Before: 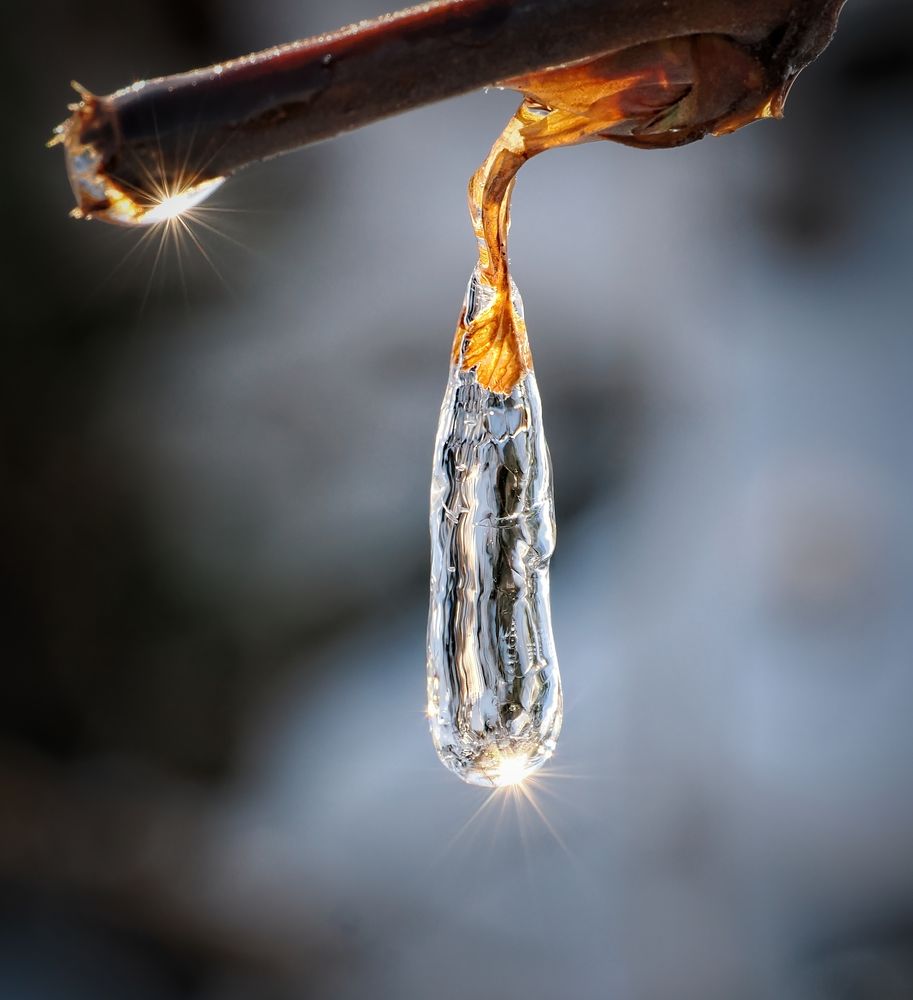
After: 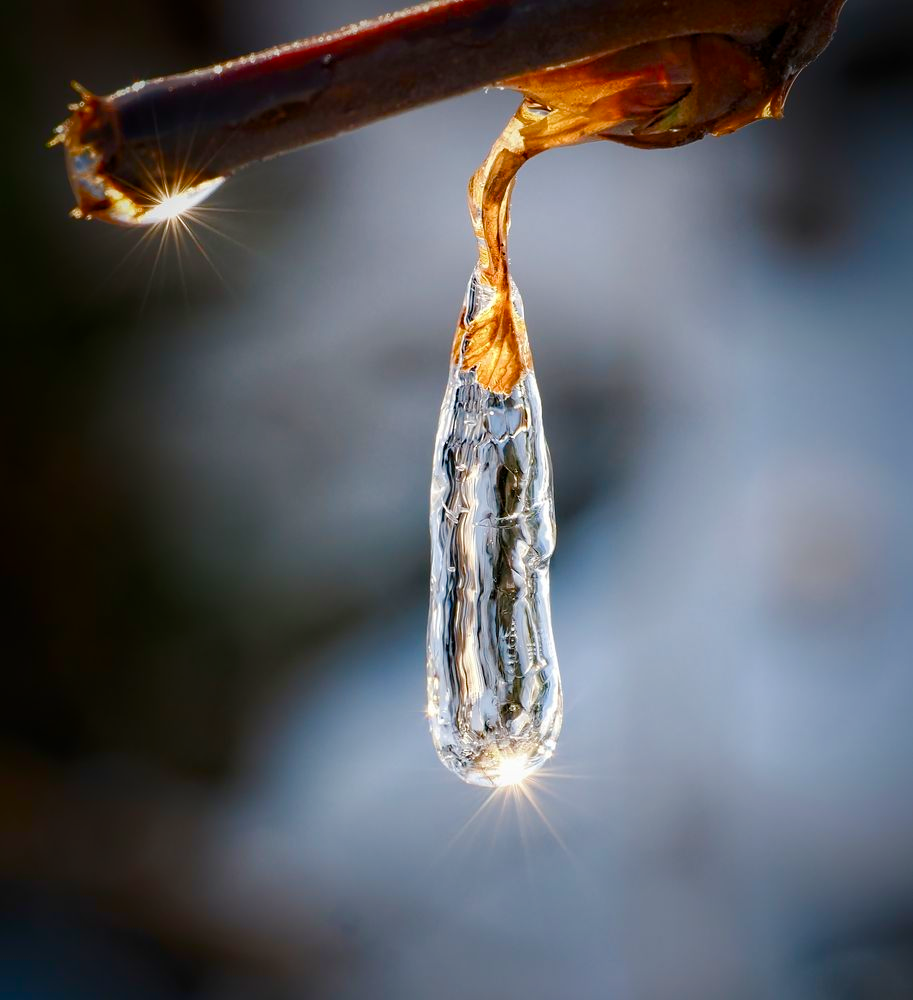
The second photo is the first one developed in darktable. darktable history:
color balance rgb: linear chroma grading › global chroma 15.462%, perceptual saturation grading › global saturation -0.053%, perceptual saturation grading › highlights -33.011%, perceptual saturation grading › mid-tones 14.946%, perceptual saturation grading › shadows 48.424%, global vibrance 21.355%
shadows and highlights: shadows -41.66, highlights 63.37, soften with gaussian
